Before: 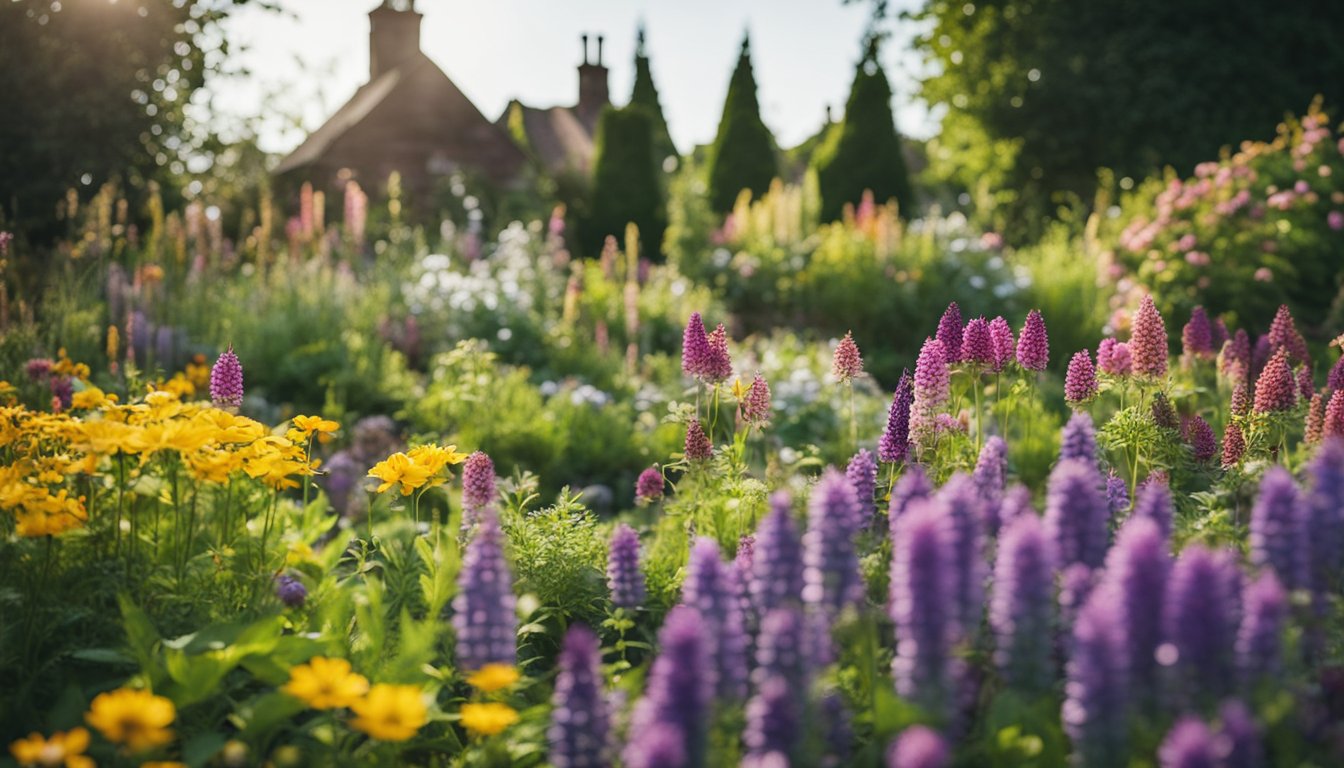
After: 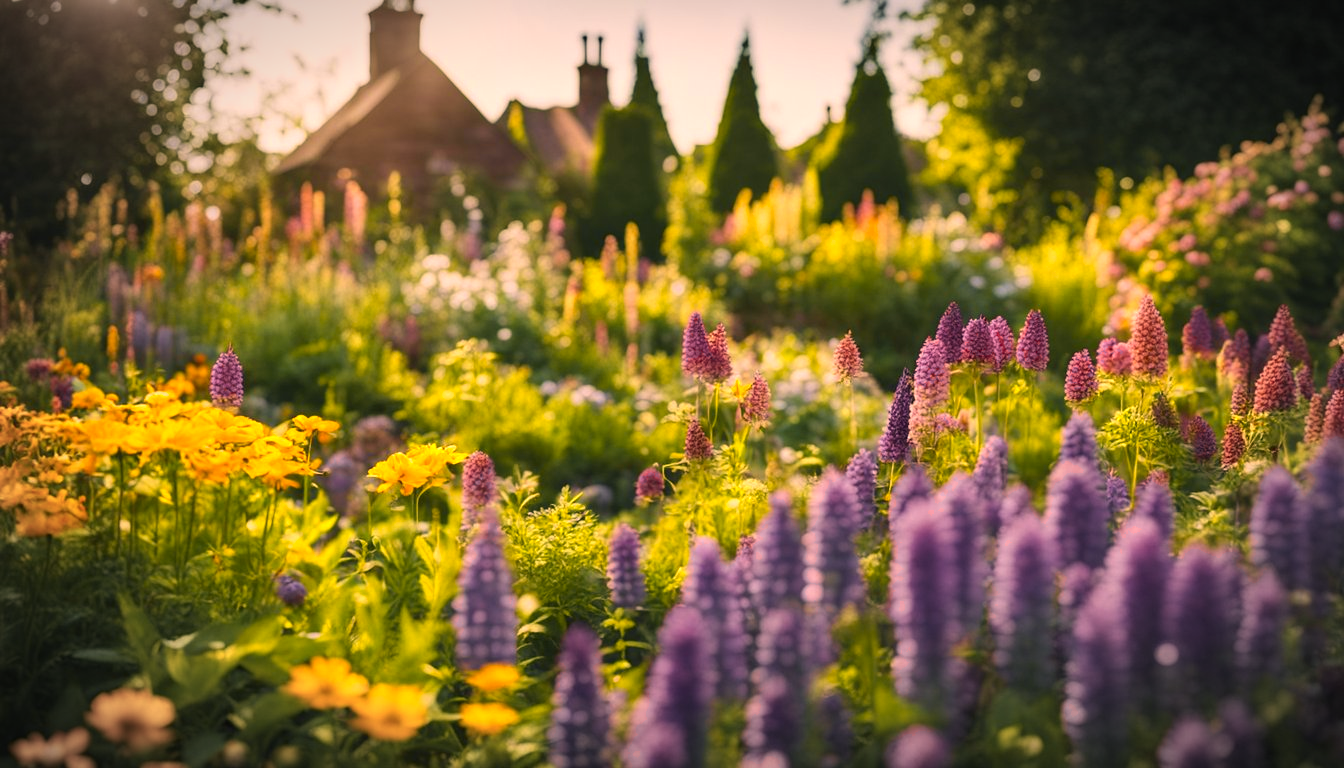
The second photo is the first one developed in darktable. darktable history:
velvia: strength 15.09%
color correction: highlights a* 11.84, highlights b* 11.55
color zones: curves: ch0 [(0, 0.511) (0.143, 0.531) (0.286, 0.56) (0.429, 0.5) (0.571, 0.5) (0.714, 0.5) (0.857, 0.5) (1, 0.5)]; ch1 [(0, 0.525) (0.143, 0.705) (0.286, 0.715) (0.429, 0.35) (0.571, 0.35) (0.714, 0.35) (0.857, 0.4) (1, 0.4)]; ch2 [(0, 0.572) (0.143, 0.512) (0.286, 0.473) (0.429, 0.45) (0.571, 0.5) (0.714, 0.5) (0.857, 0.518) (1, 0.518)]
vignetting: automatic ratio true
local contrast: mode bilateral grid, contrast 16, coarseness 36, detail 105%, midtone range 0.2
color calibration: illuminant same as pipeline (D50), adaptation XYZ, x 0.346, y 0.357, temperature 5014.91 K
